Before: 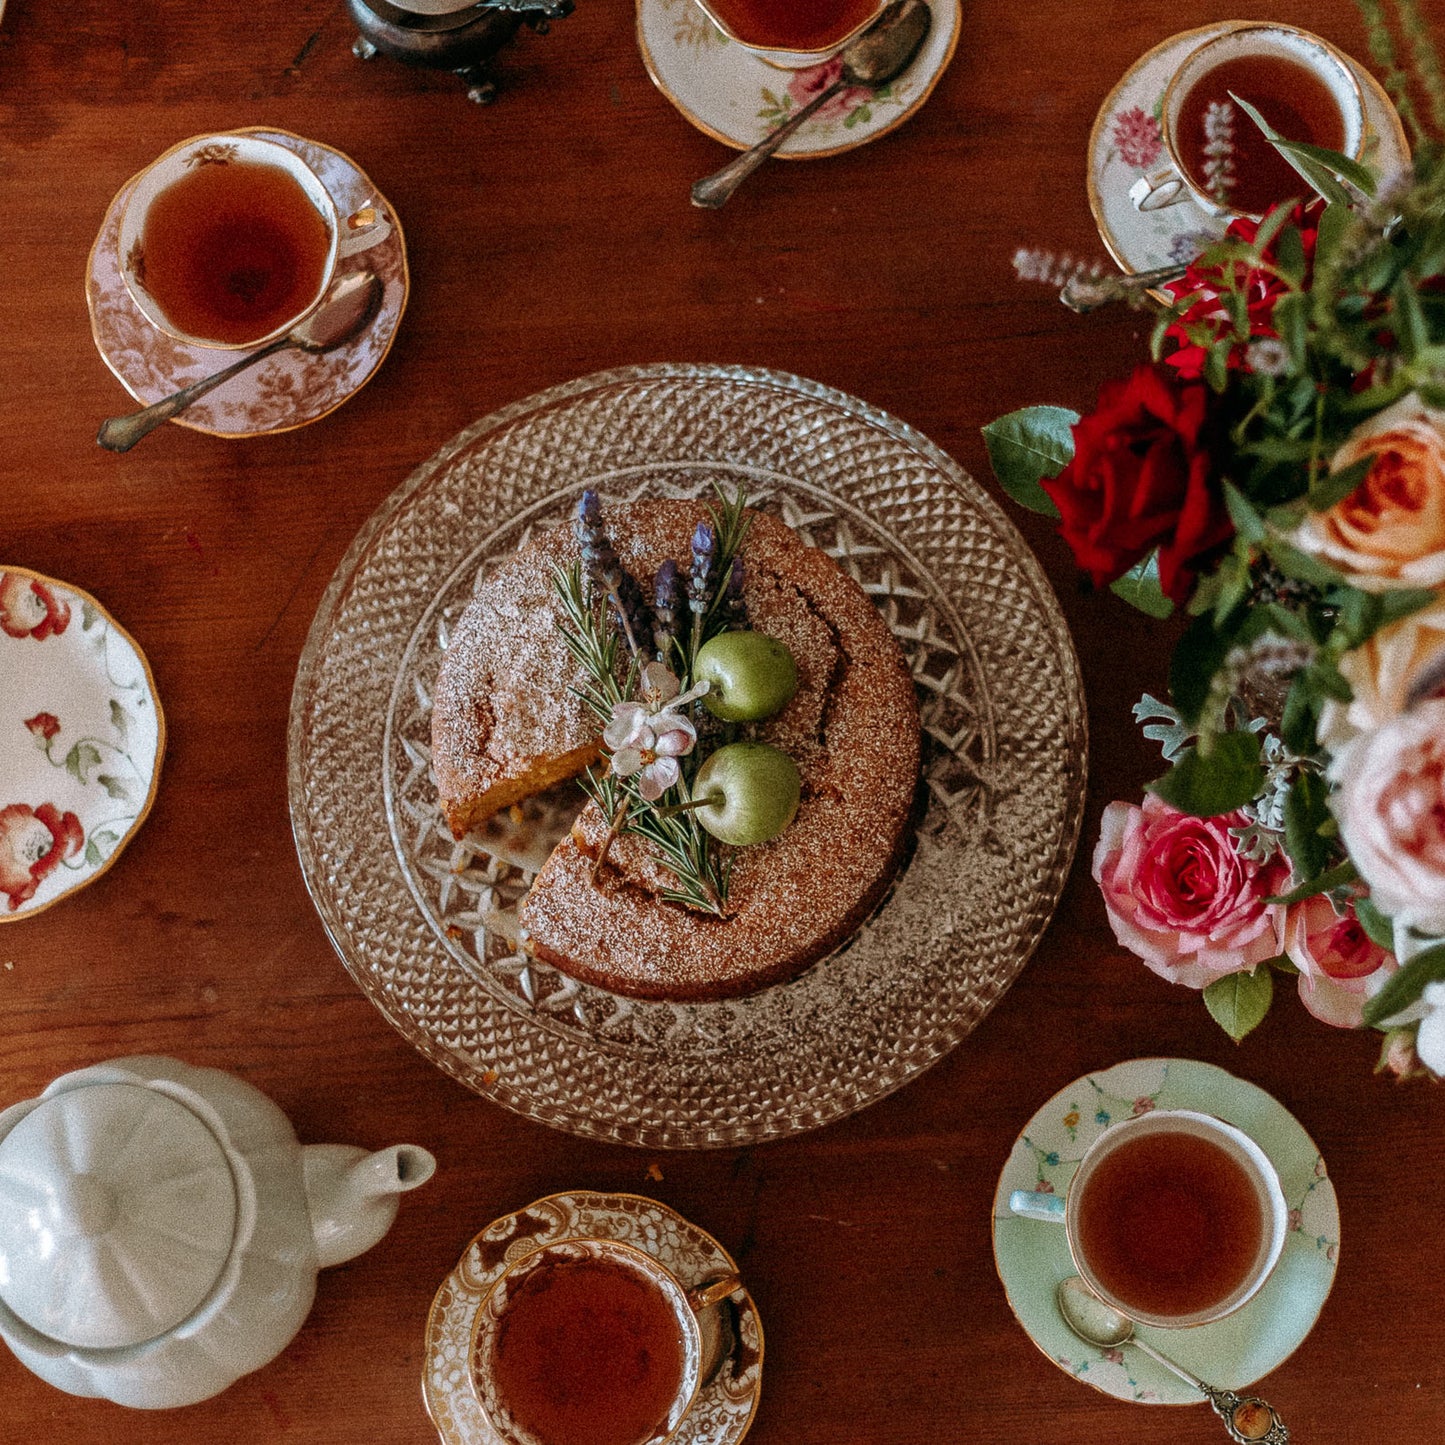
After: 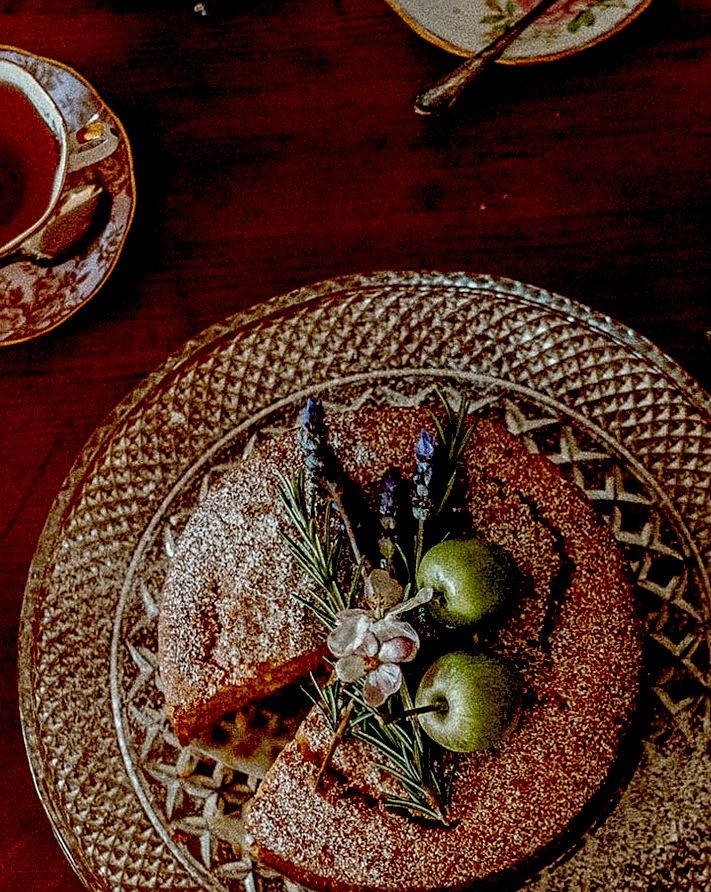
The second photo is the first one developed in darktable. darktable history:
rotate and perspective: lens shift (horizontal) -0.055, automatic cropping off
sharpen: on, module defaults
exposure: black level correction 0.056, compensate highlight preservation false
crop: left 17.835%, top 7.675%, right 32.881%, bottom 32.213%
local contrast: on, module defaults
color correction: highlights a* -4.73, highlights b* 5.06, saturation 0.97
